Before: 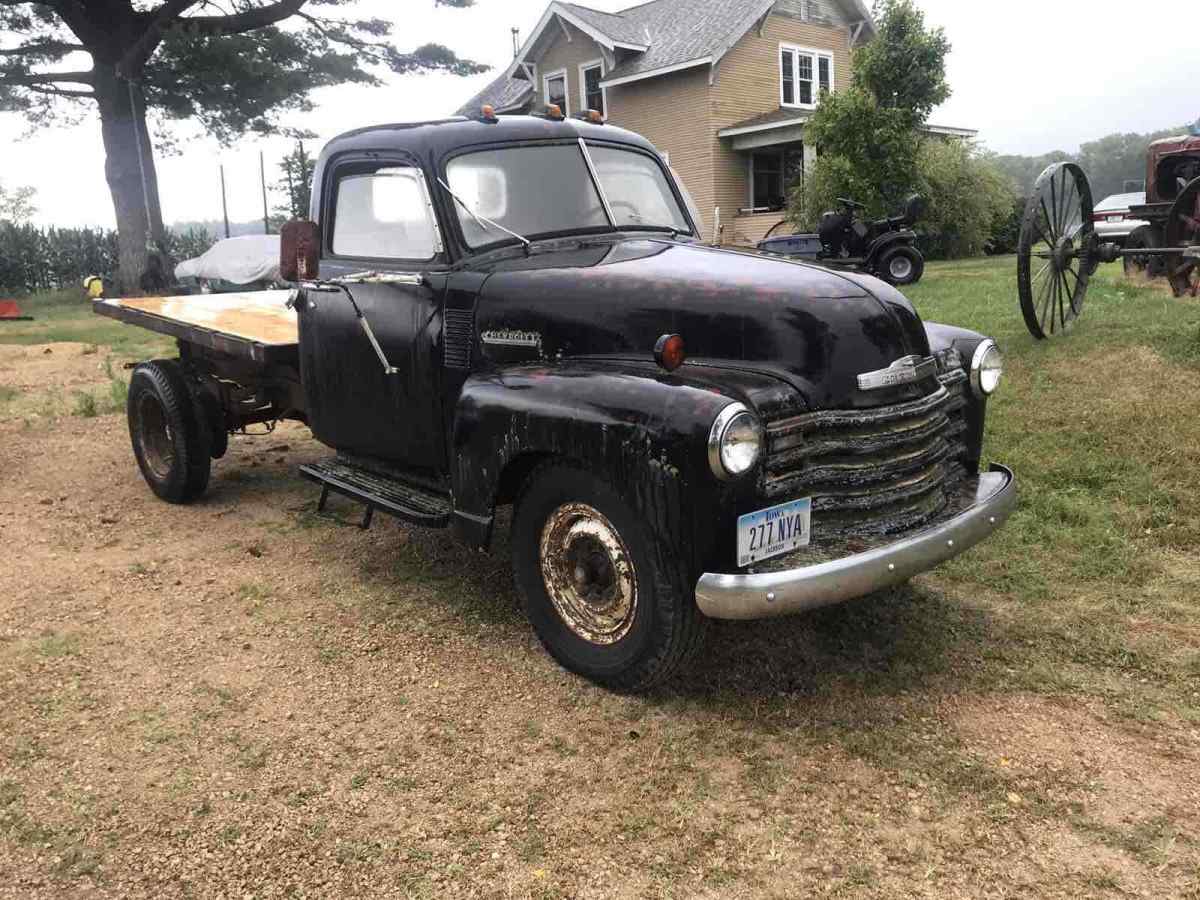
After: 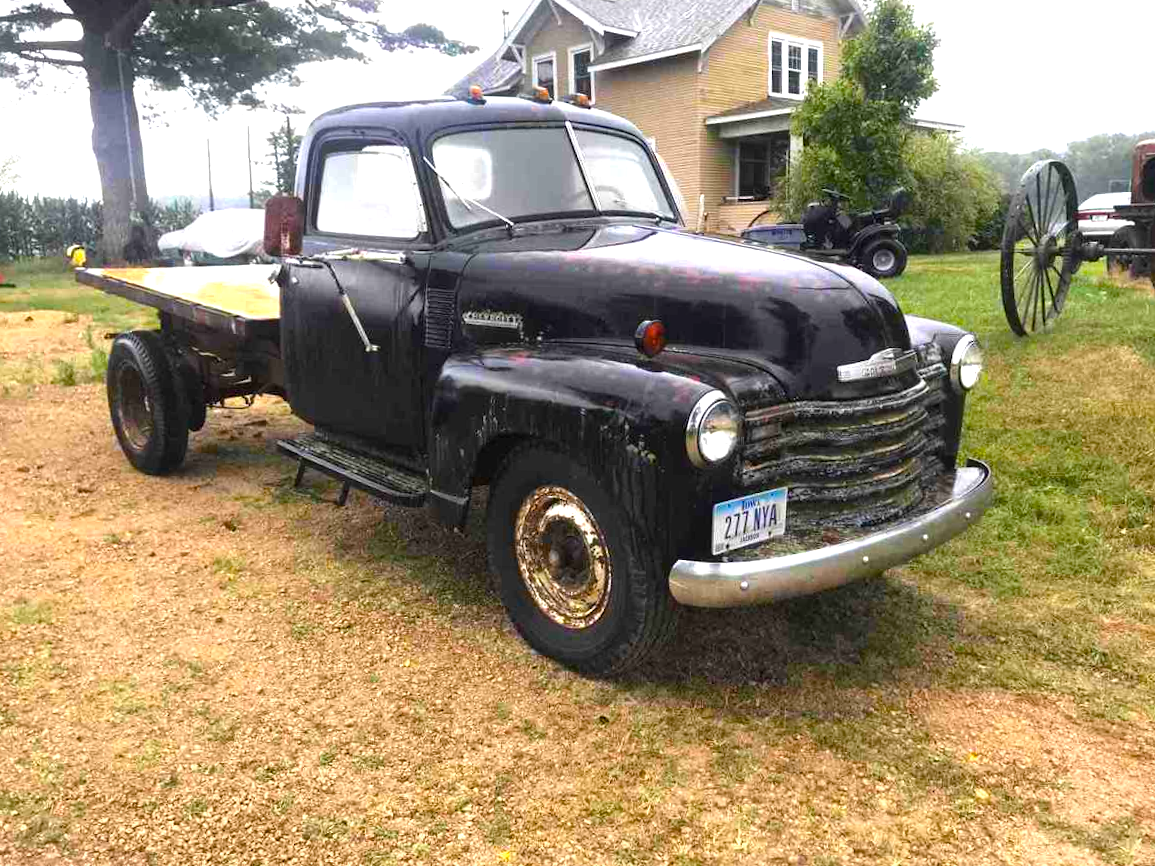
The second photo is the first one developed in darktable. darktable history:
crop and rotate: angle -1.69°
color balance rgb: linear chroma grading › global chroma 15%, perceptual saturation grading › global saturation 30%
exposure: black level correction 0, exposure 0.7 EV, compensate highlight preservation false
